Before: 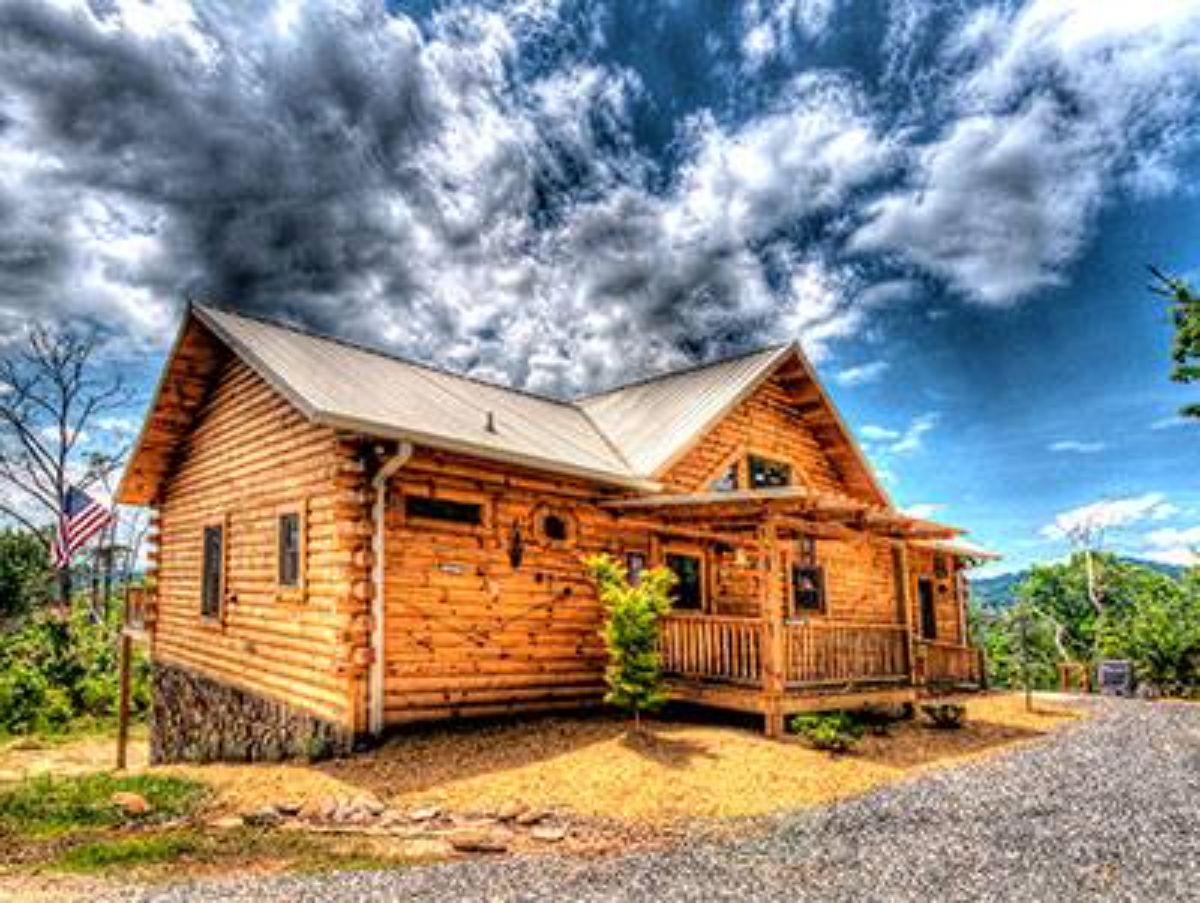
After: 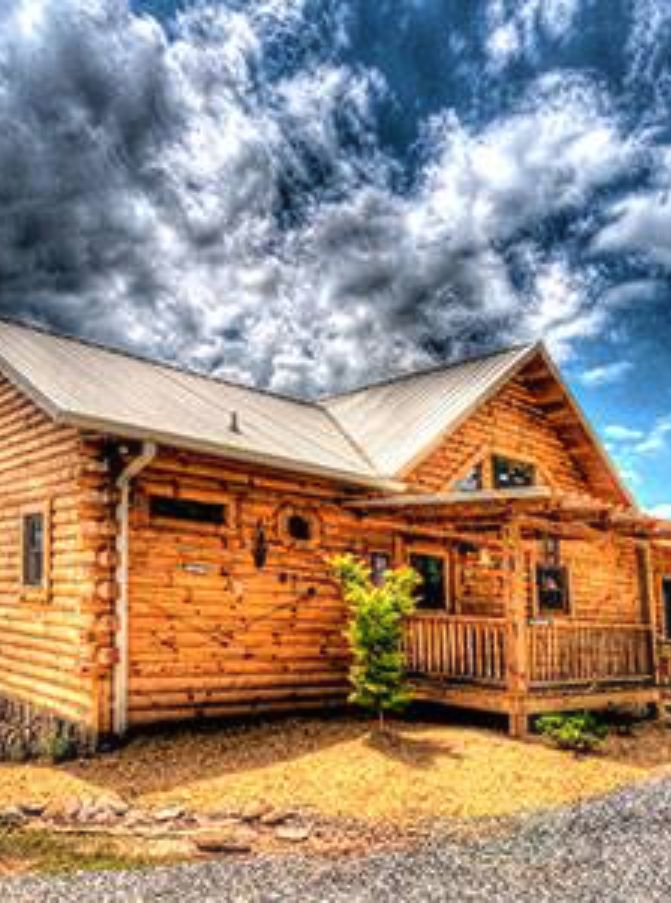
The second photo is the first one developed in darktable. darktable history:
crop: left 21.405%, right 22.66%
haze removal: strength -0.057, compatibility mode true, adaptive false
shadows and highlights: radius 125.72, shadows 30.55, highlights -30.52, low approximation 0.01, soften with gaussian
